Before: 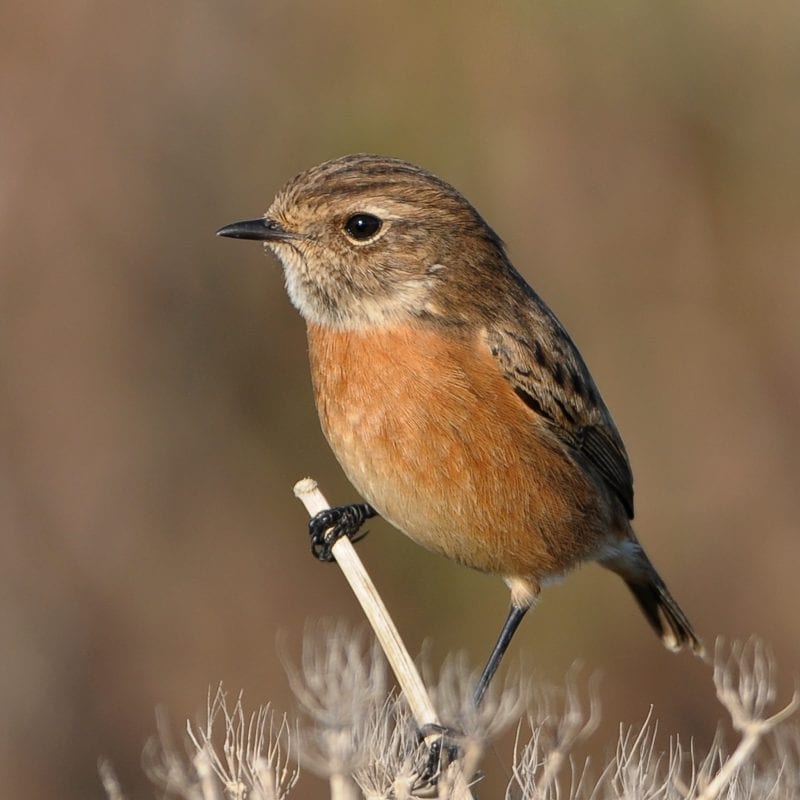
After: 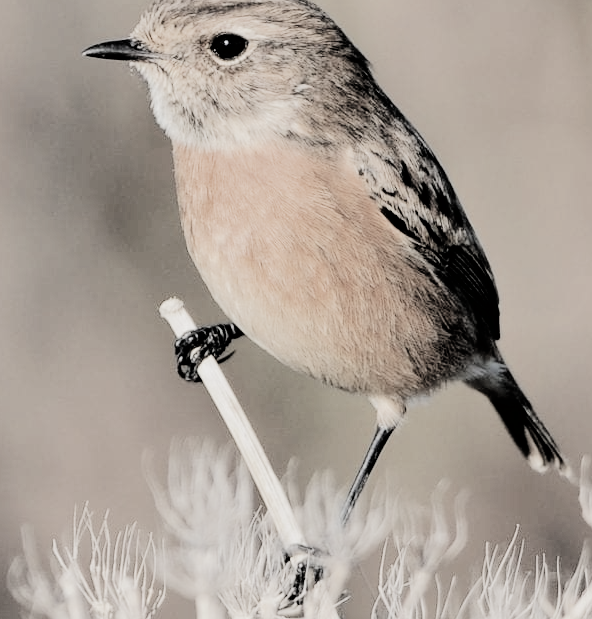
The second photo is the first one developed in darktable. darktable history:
color correction: highlights b* -0.05, saturation 0.265
filmic rgb: black relative exposure -5.14 EV, white relative exposure 3.98 EV, hardness 2.9, contrast 1.512
crop: left 16.863%, top 22.516%, right 9.022%
tone equalizer: -7 EV 0.14 EV, -6 EV 0.57 EV, -5 EV 1.19 EV, -4 EV 1.32 EV, -3 EV 1.17 EV, -2 EV 0.6 EV, -1 EV 0.168 EV, edges refinement/feathering 500, mask exposure compensation -1.26 EV, preserve details no
